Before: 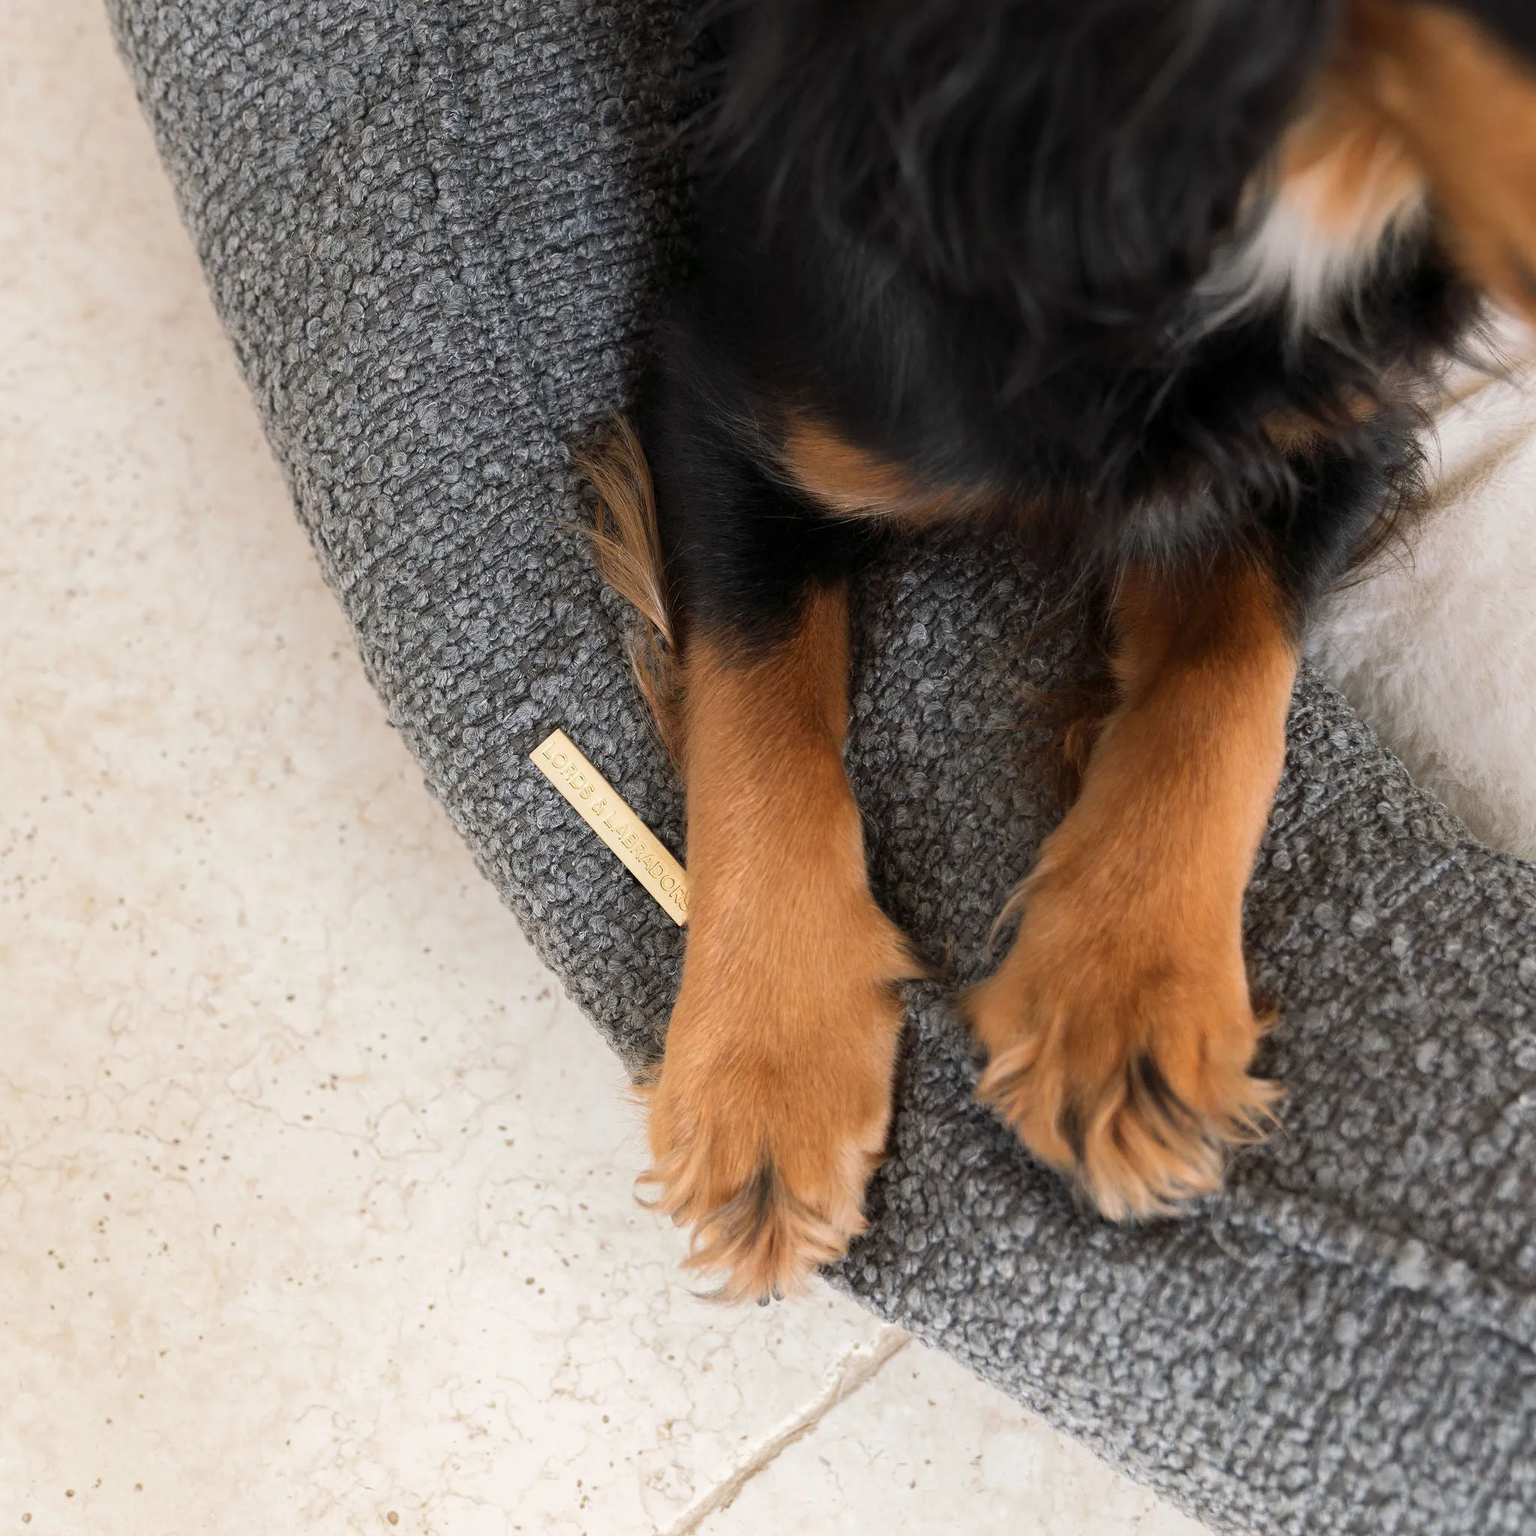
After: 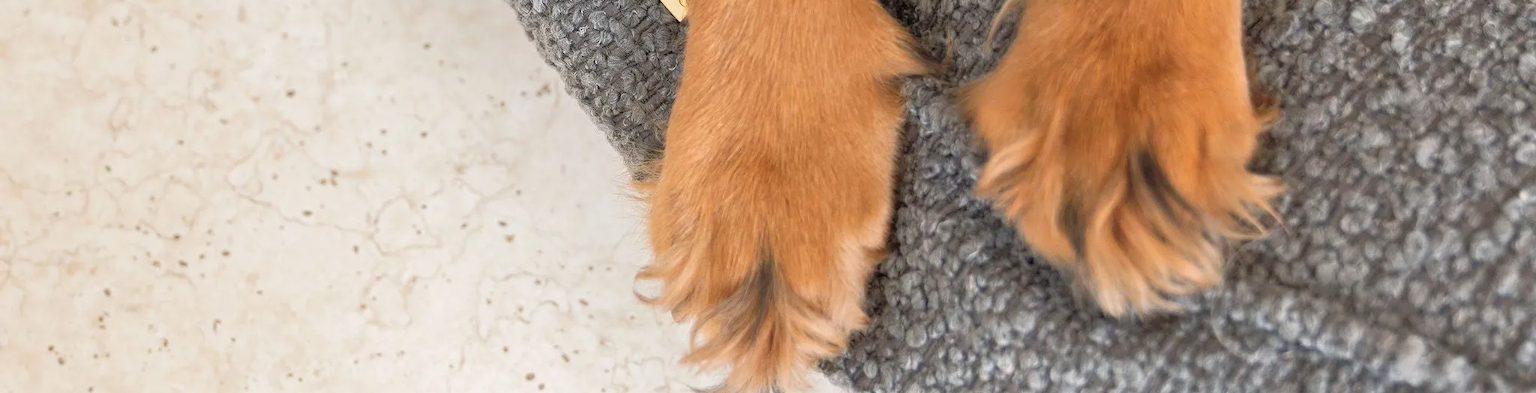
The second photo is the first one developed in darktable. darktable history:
crop and rotate: top 58.899%, bottom 15.476%
tone equalizer: -7 EV 0.163 EV, -6 EV 0.598 EV, -5 EV 1.12 EV, -4 EV 1.36 EV, -3 EV 1.13 EV, -2 EV 0.6 EV, -1 EV 0.148 EV
exposure: compensate exposure bias true, compensate highlight preservation false
